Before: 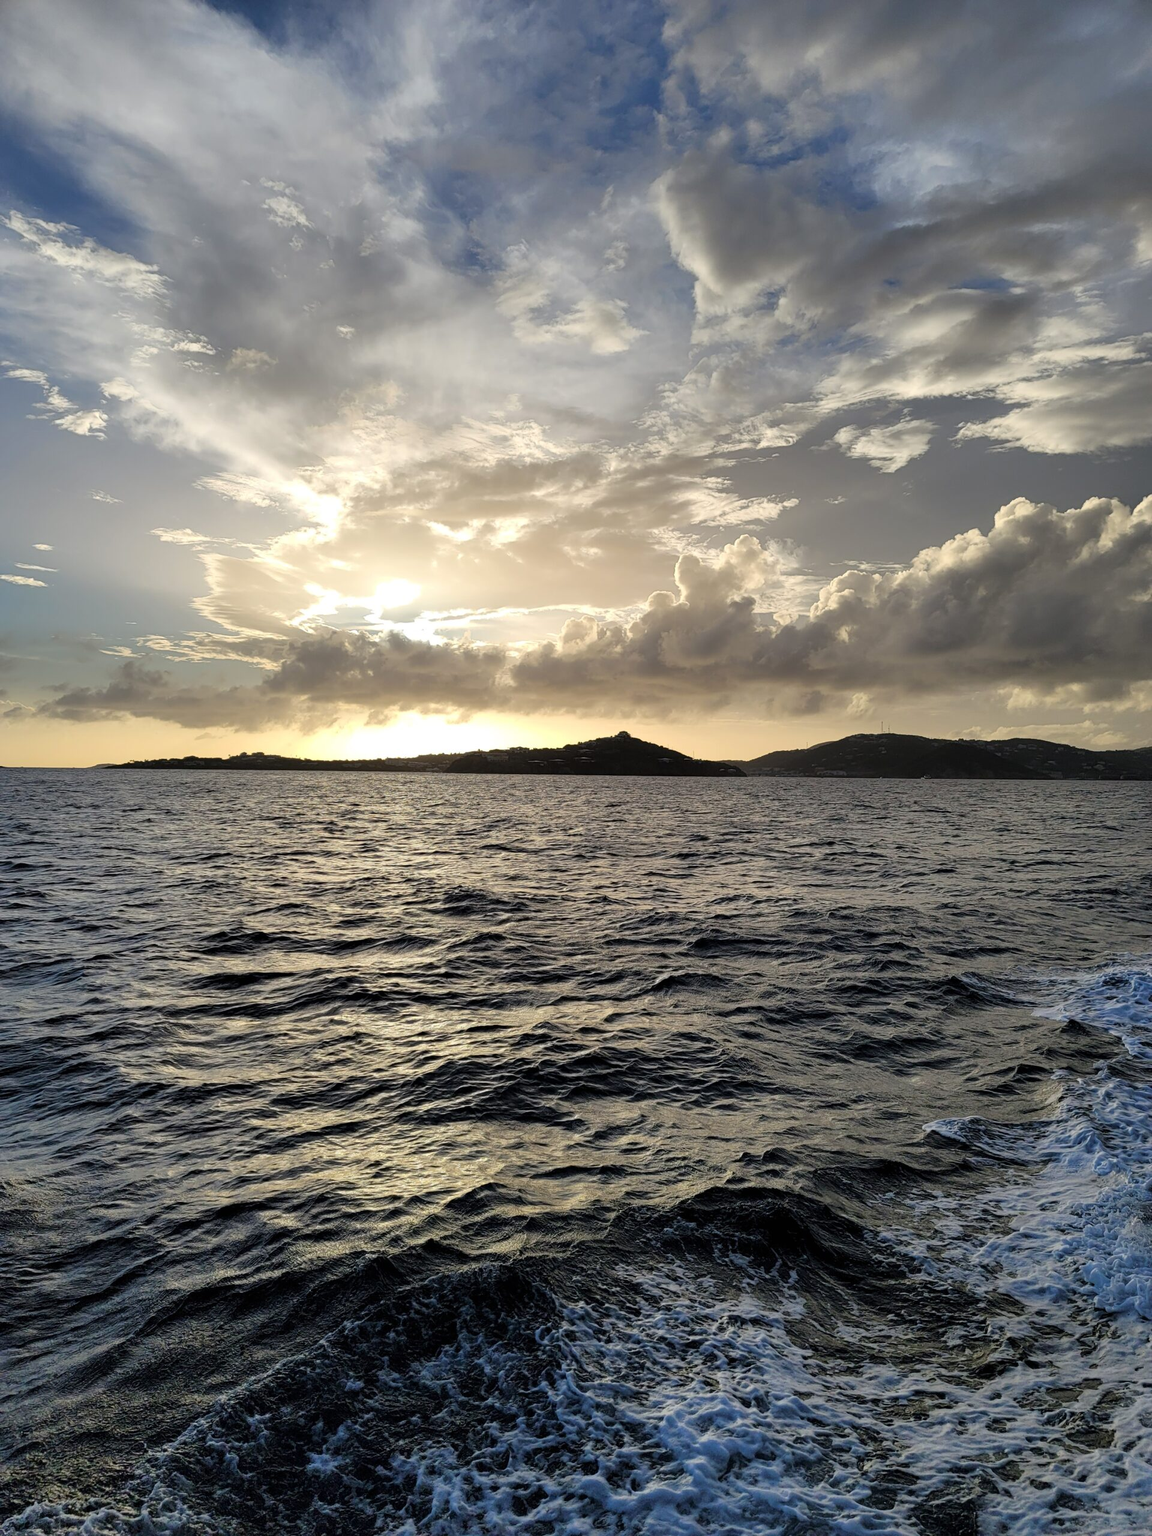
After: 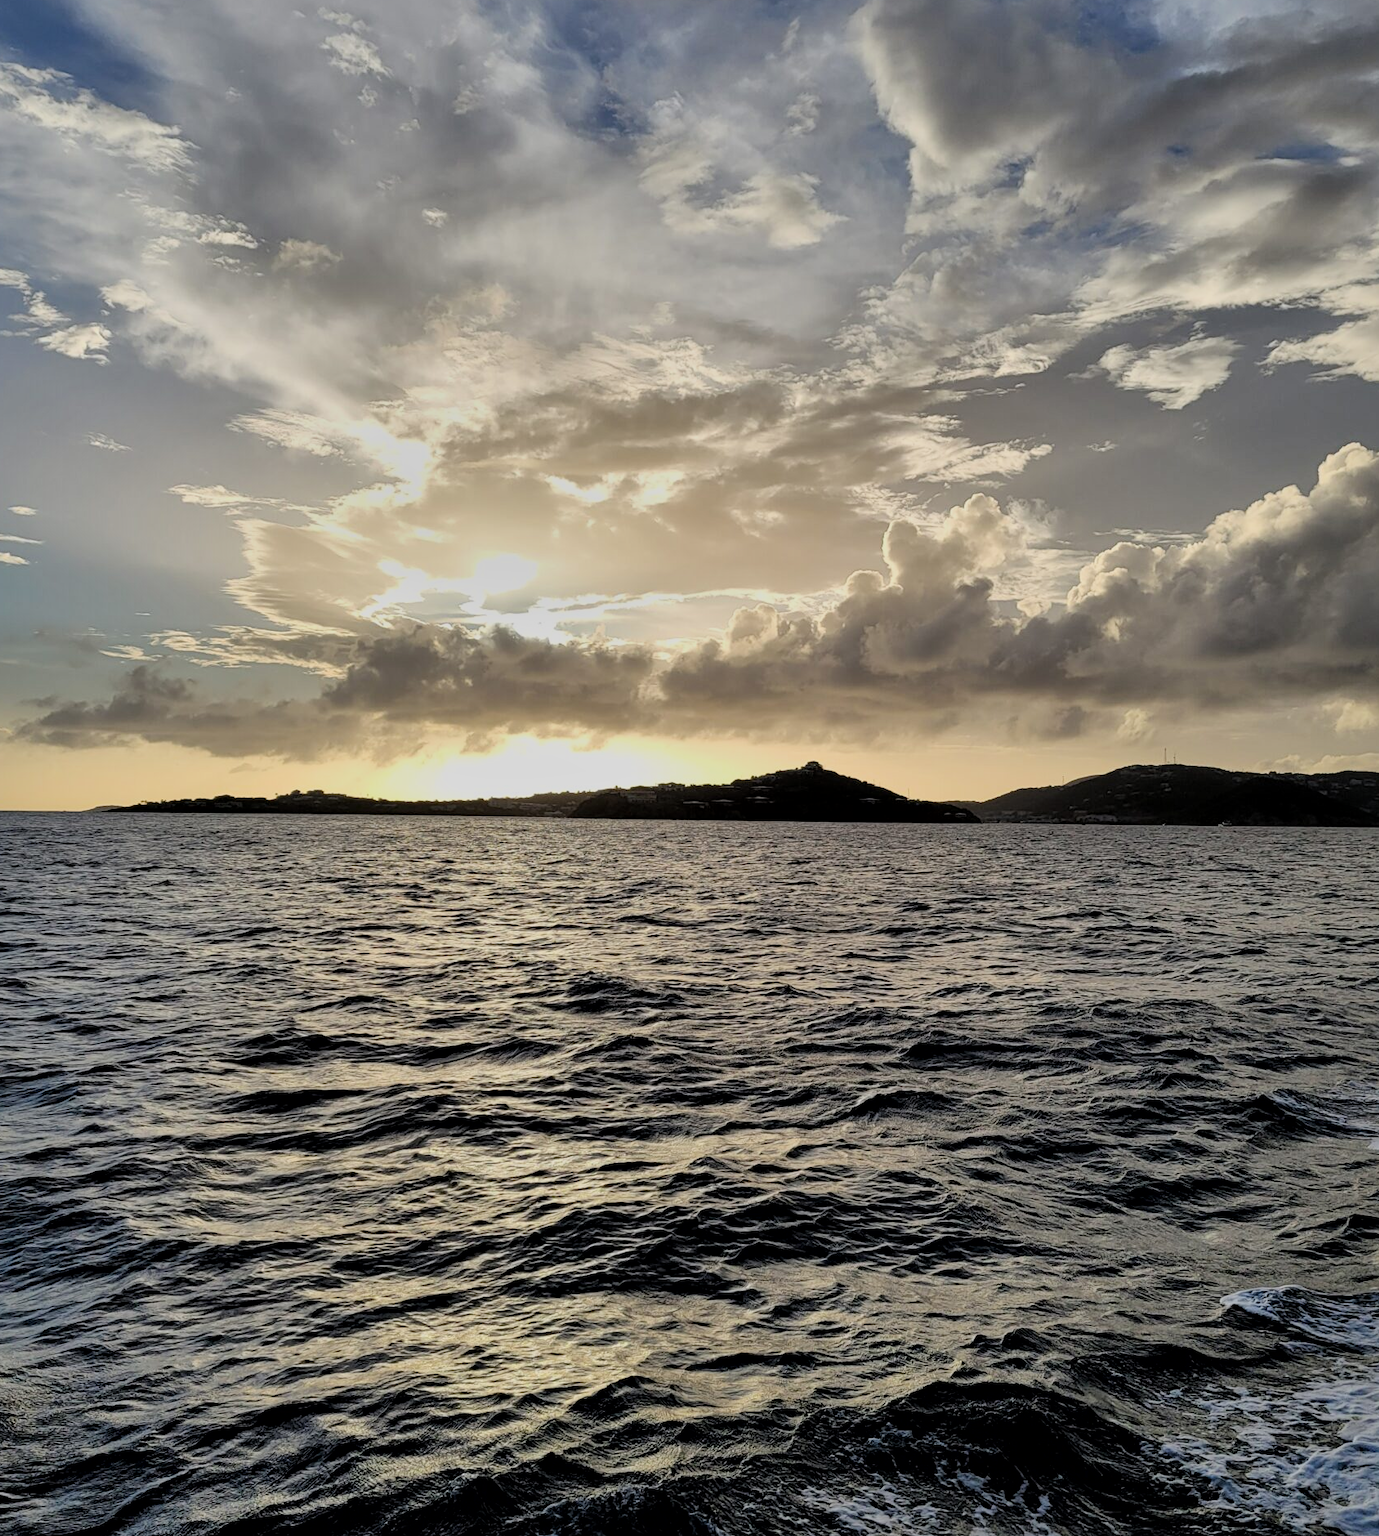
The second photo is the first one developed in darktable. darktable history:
crop and rotate: left 2.299%, top 11.226%, right 9.738%, bottom 15.324%
local contrast: mode bilateral grid, contrast 20, coarseness 50, detail 141%, midtone range 0.2
filmic rgb: black relative exposure -7.65 EV, white relative exposure 4.56 EV, threshold 3.03 EV, hardness 3.61, color science v6 (2022), enable highlight reconstruction true
shadows and highlights: shadows 25.01, highlights -48.07, soften with gaussian
